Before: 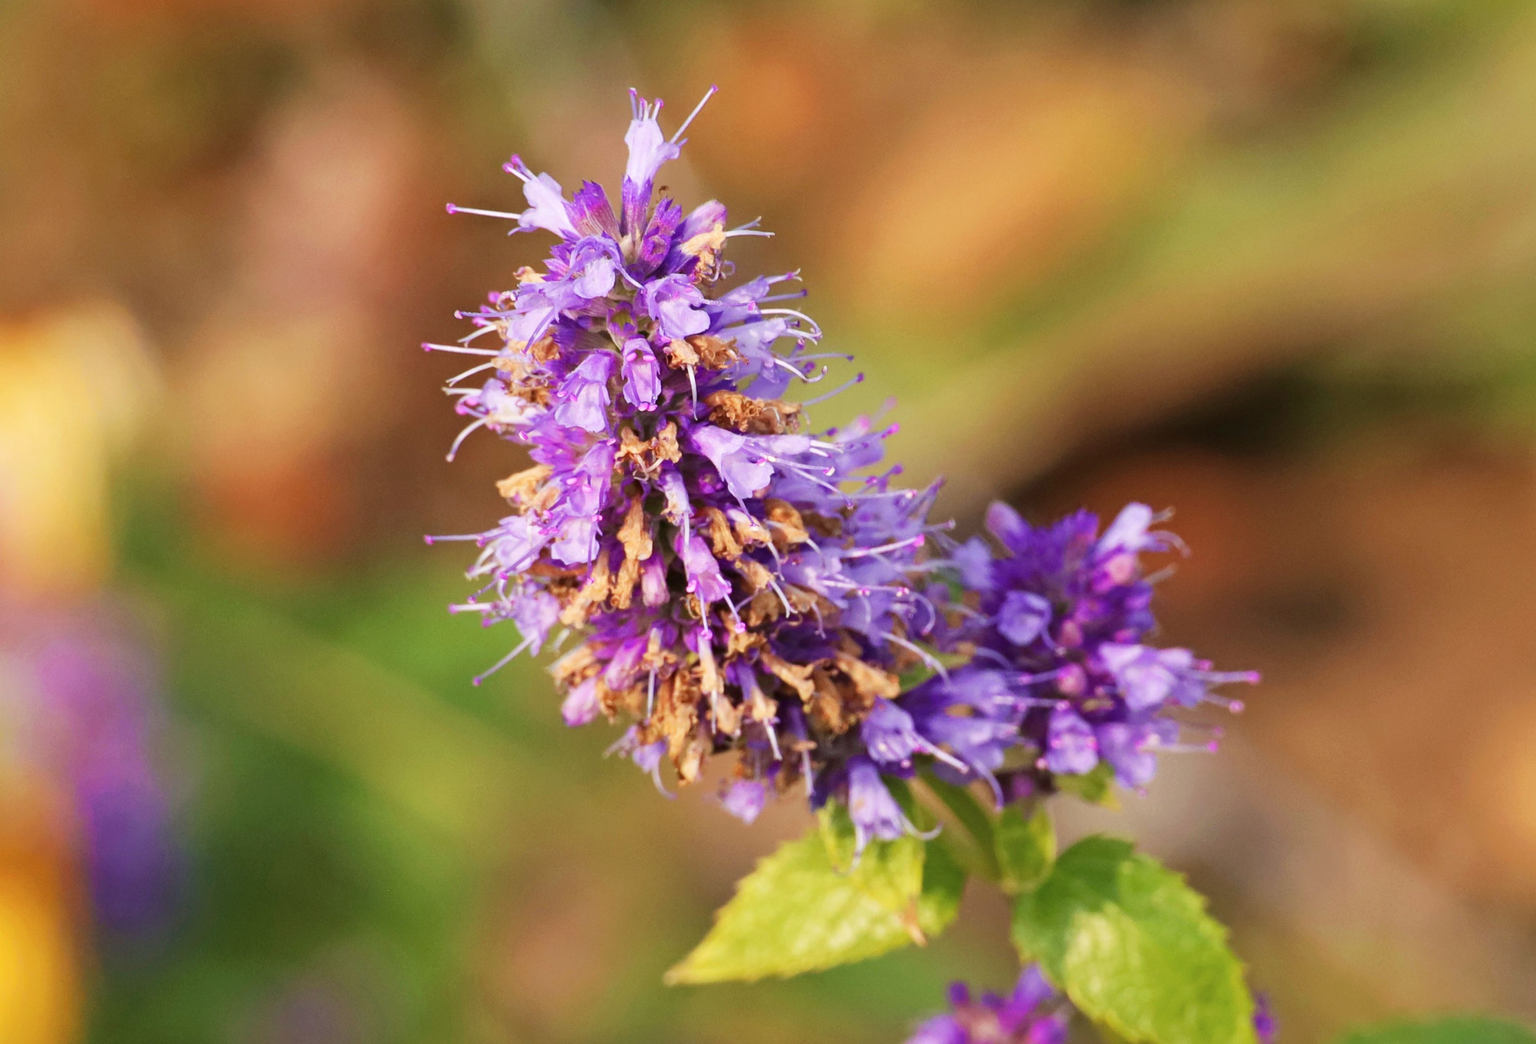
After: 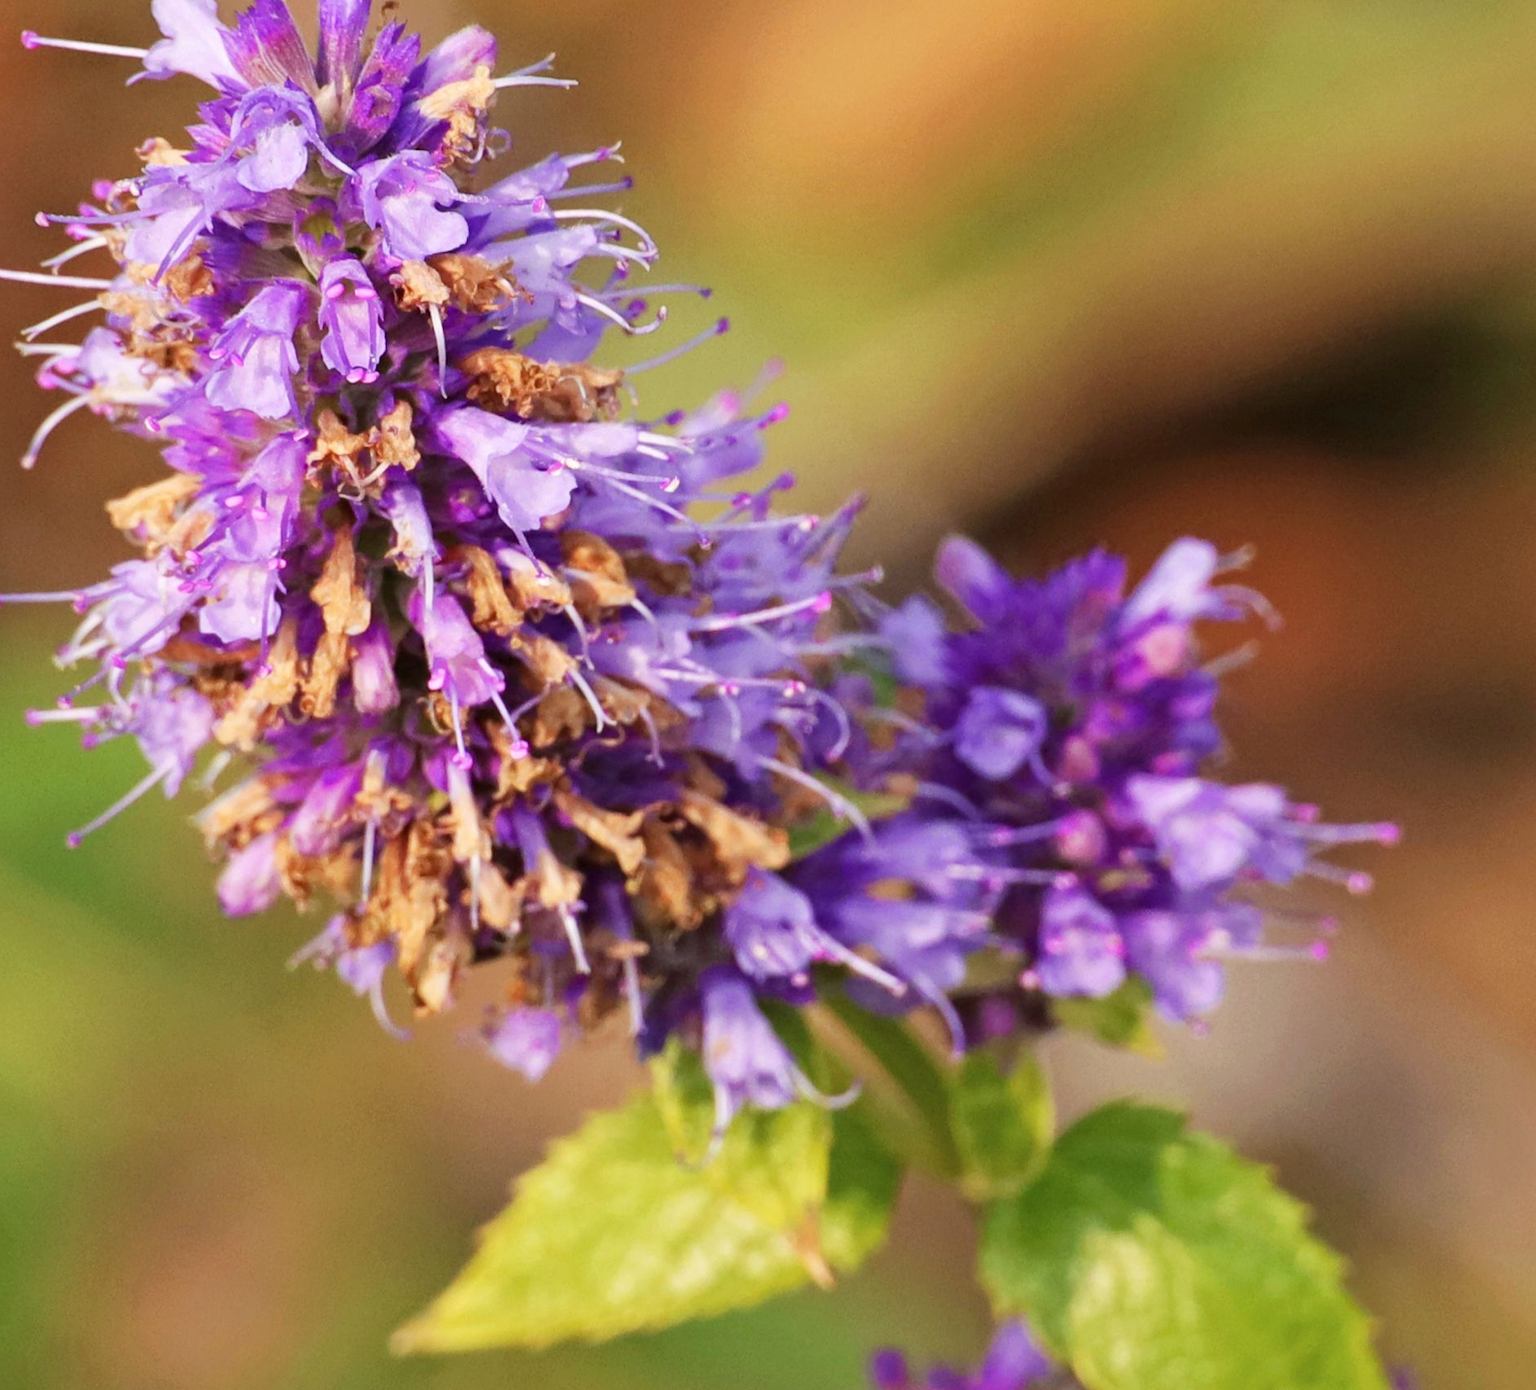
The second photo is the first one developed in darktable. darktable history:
crop and rotate: left 28.256%, top 17.734%, right 12.656%, bottom 3.573%
local contrast: mode bilateral grid, contrast 10, coarseness 25, detail 115%, midtone range 0.2
